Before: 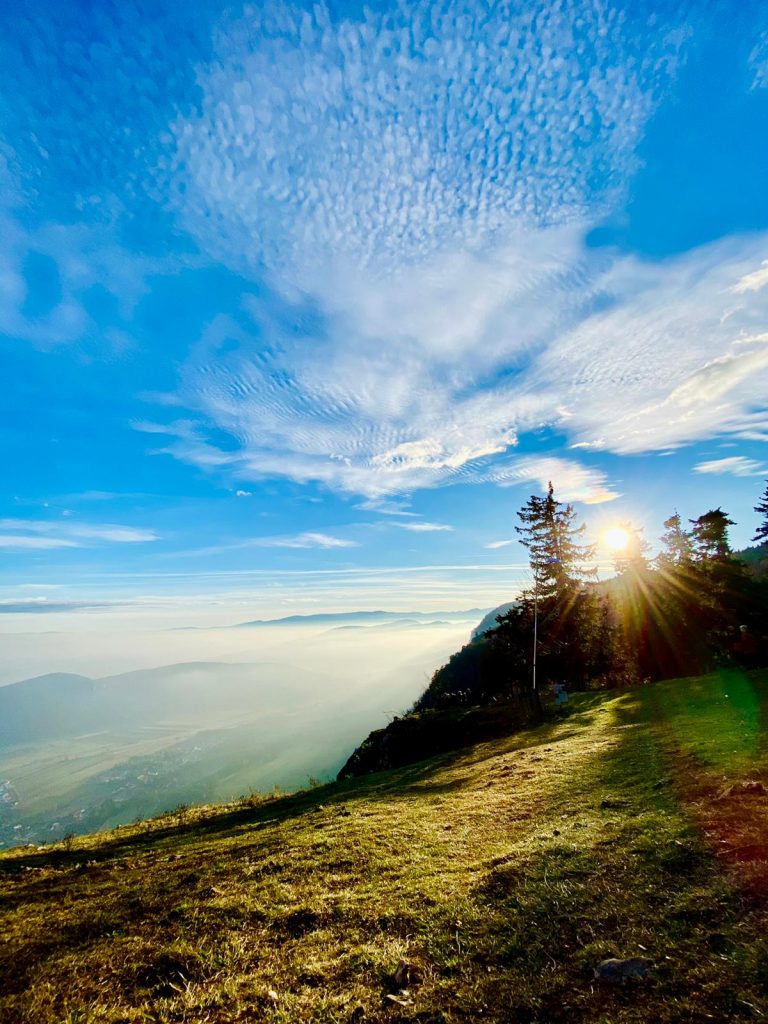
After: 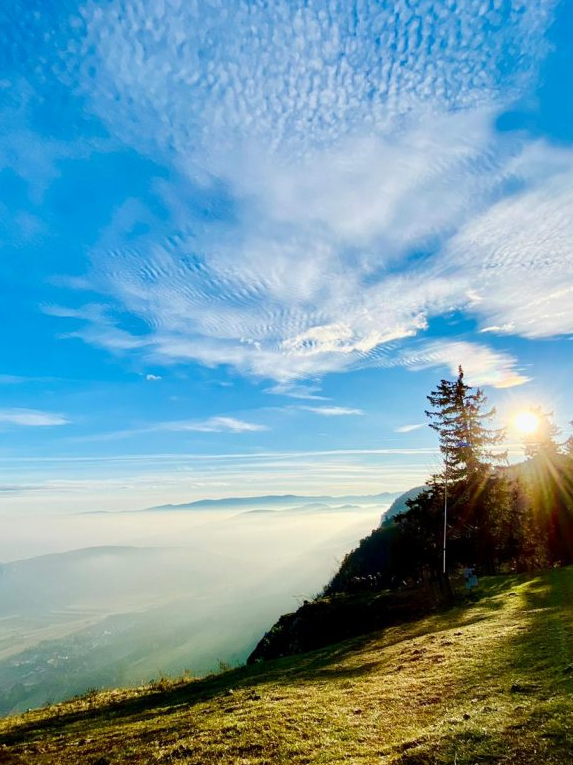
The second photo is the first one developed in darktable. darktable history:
white balance: emerald 1
crop and rotate: left 11.831%, top 11.346%, right 13.429%, bottom 13.899%
